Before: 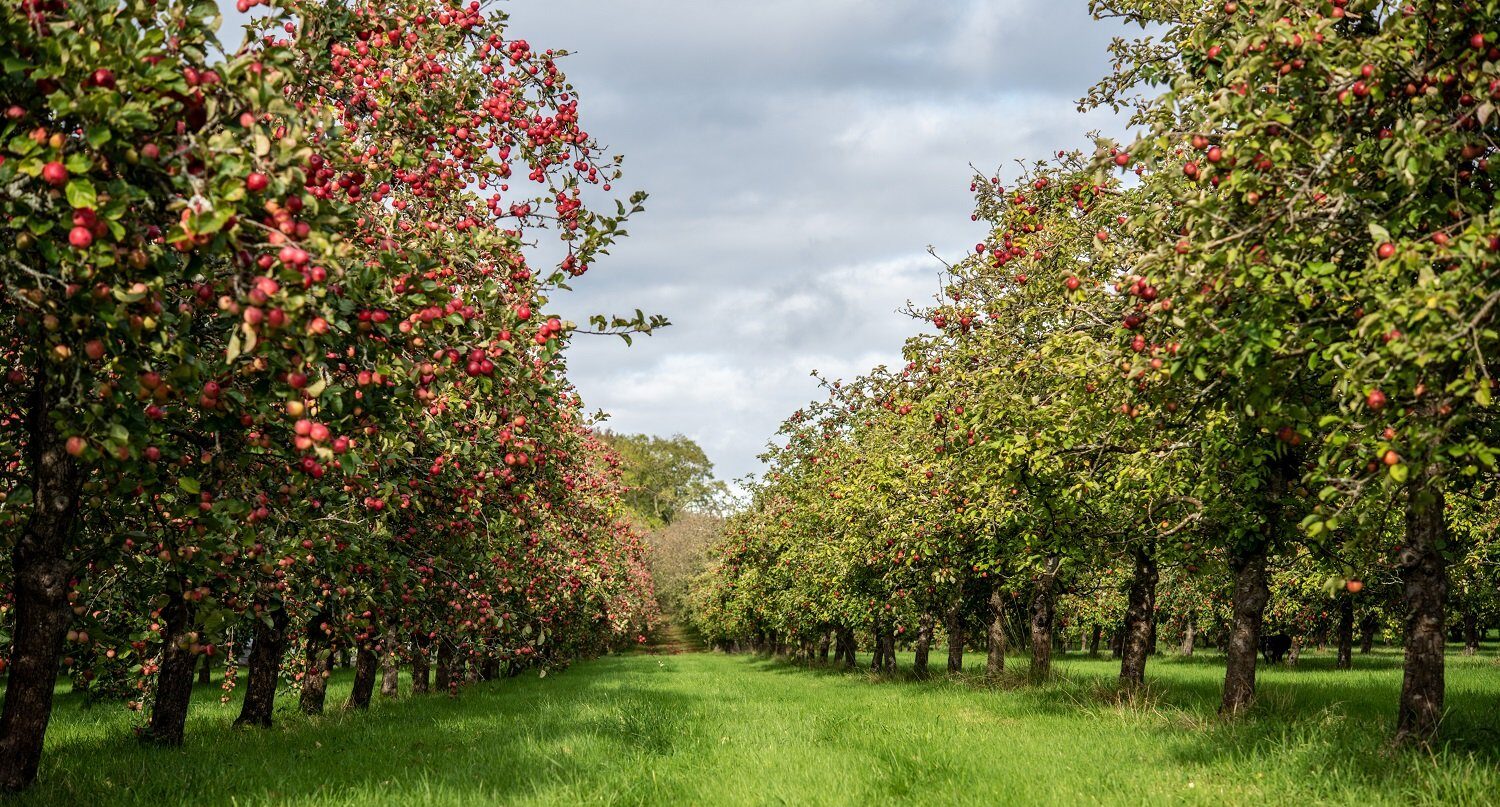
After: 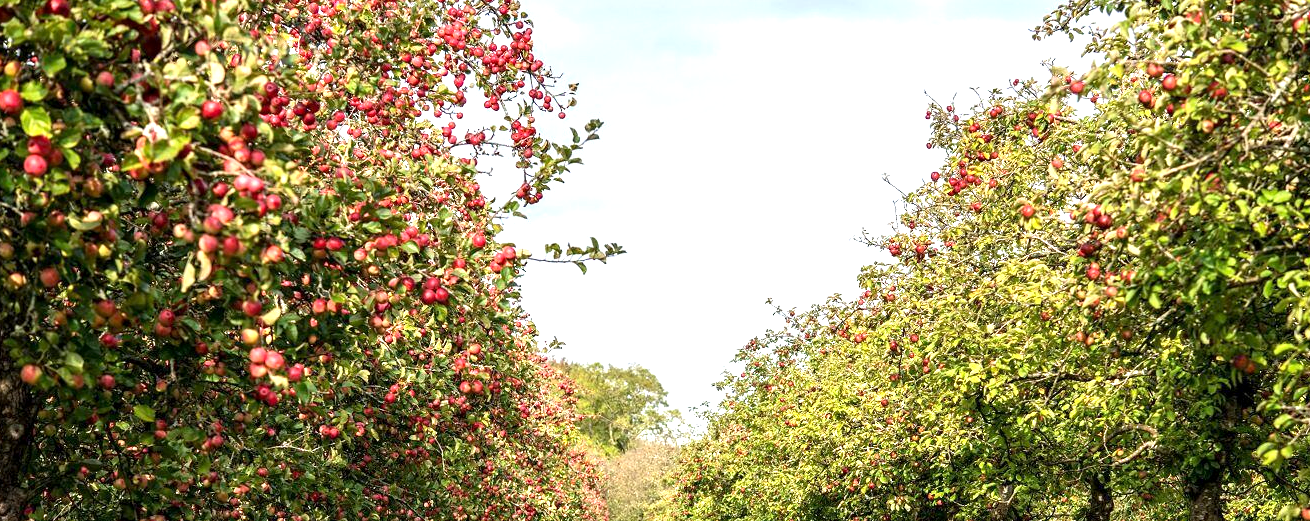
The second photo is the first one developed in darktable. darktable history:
exposure: black level correction 0.001, exposure 1.05 EV, compensate exposure bias true, compensate highlight preservation false
crop: left 3.015%, top 8.969%, right 9.647%, bottom 26.457%
